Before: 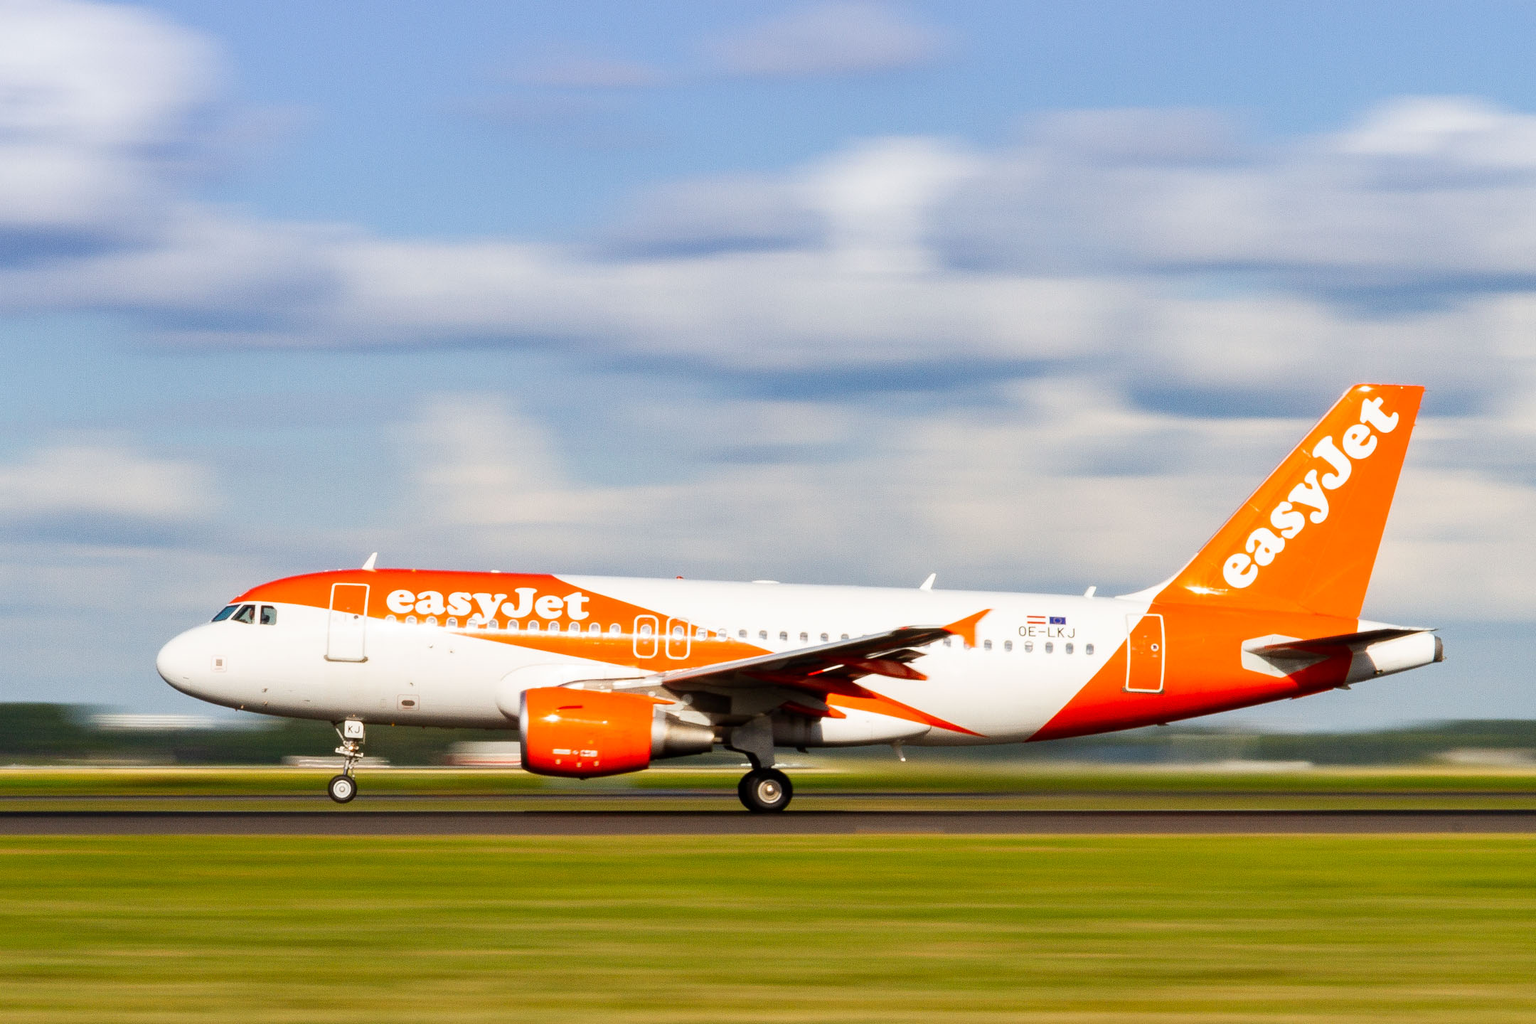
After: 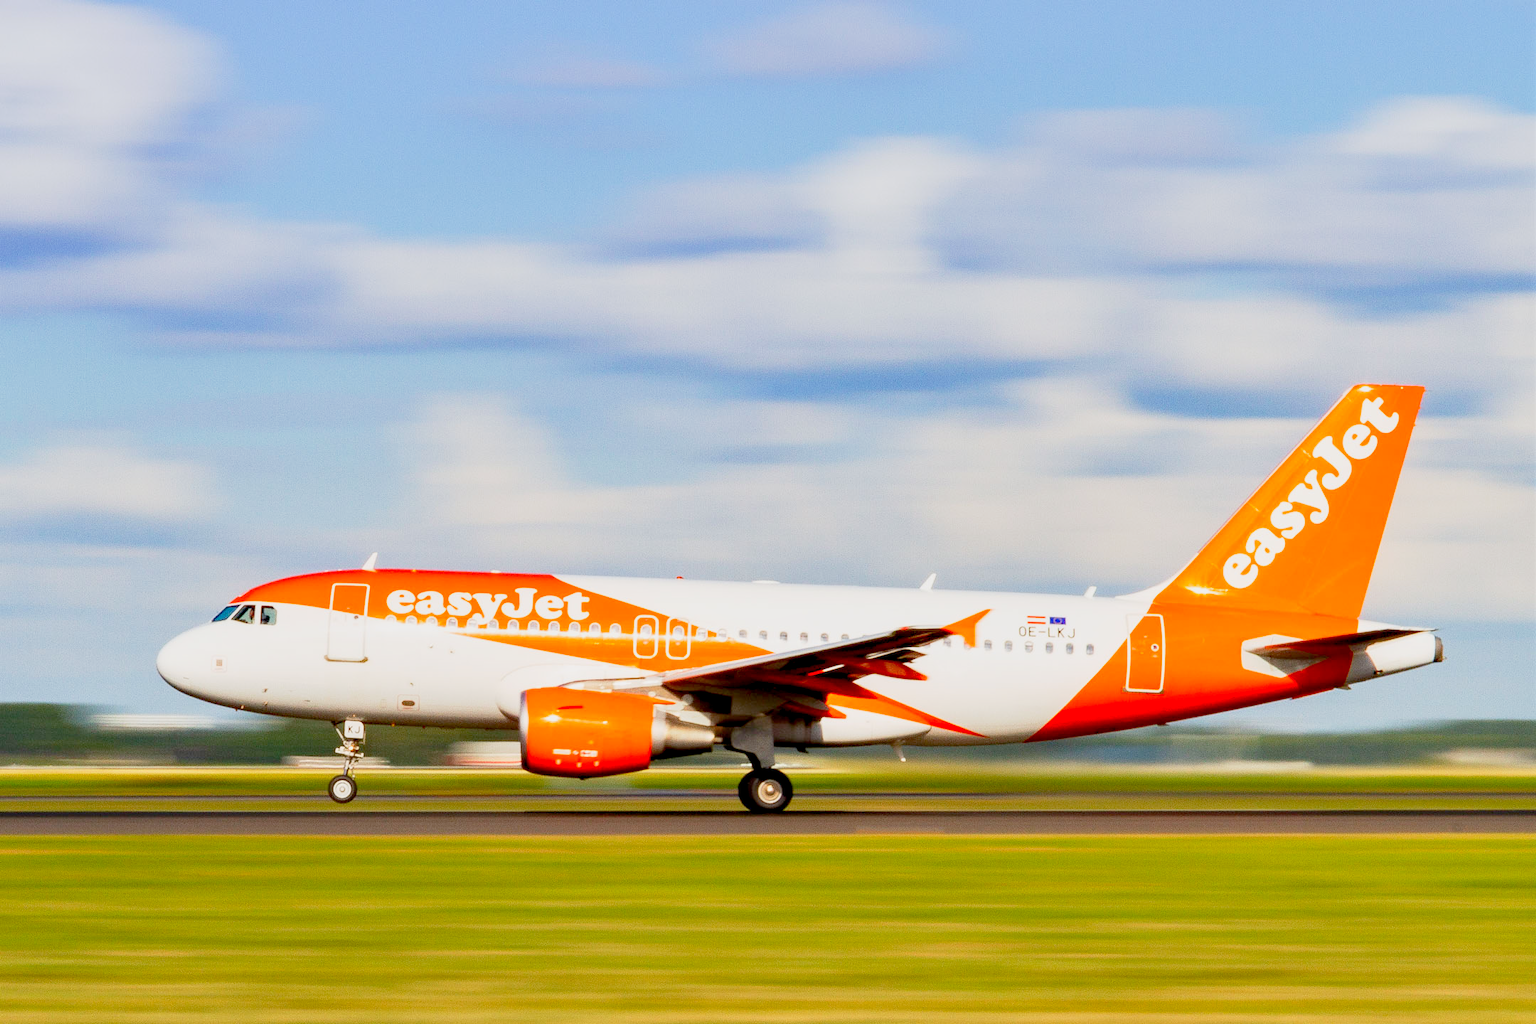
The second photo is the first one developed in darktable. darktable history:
base curve: curves: ch0 [(0.017, 0) (0.425, 0.441) (0.844, 0.933) (1, 1)], fusion 1, preserve colors none
color balance rgb: perceptual saturation grading › global saturation -1.05%, contrast -29.488%
